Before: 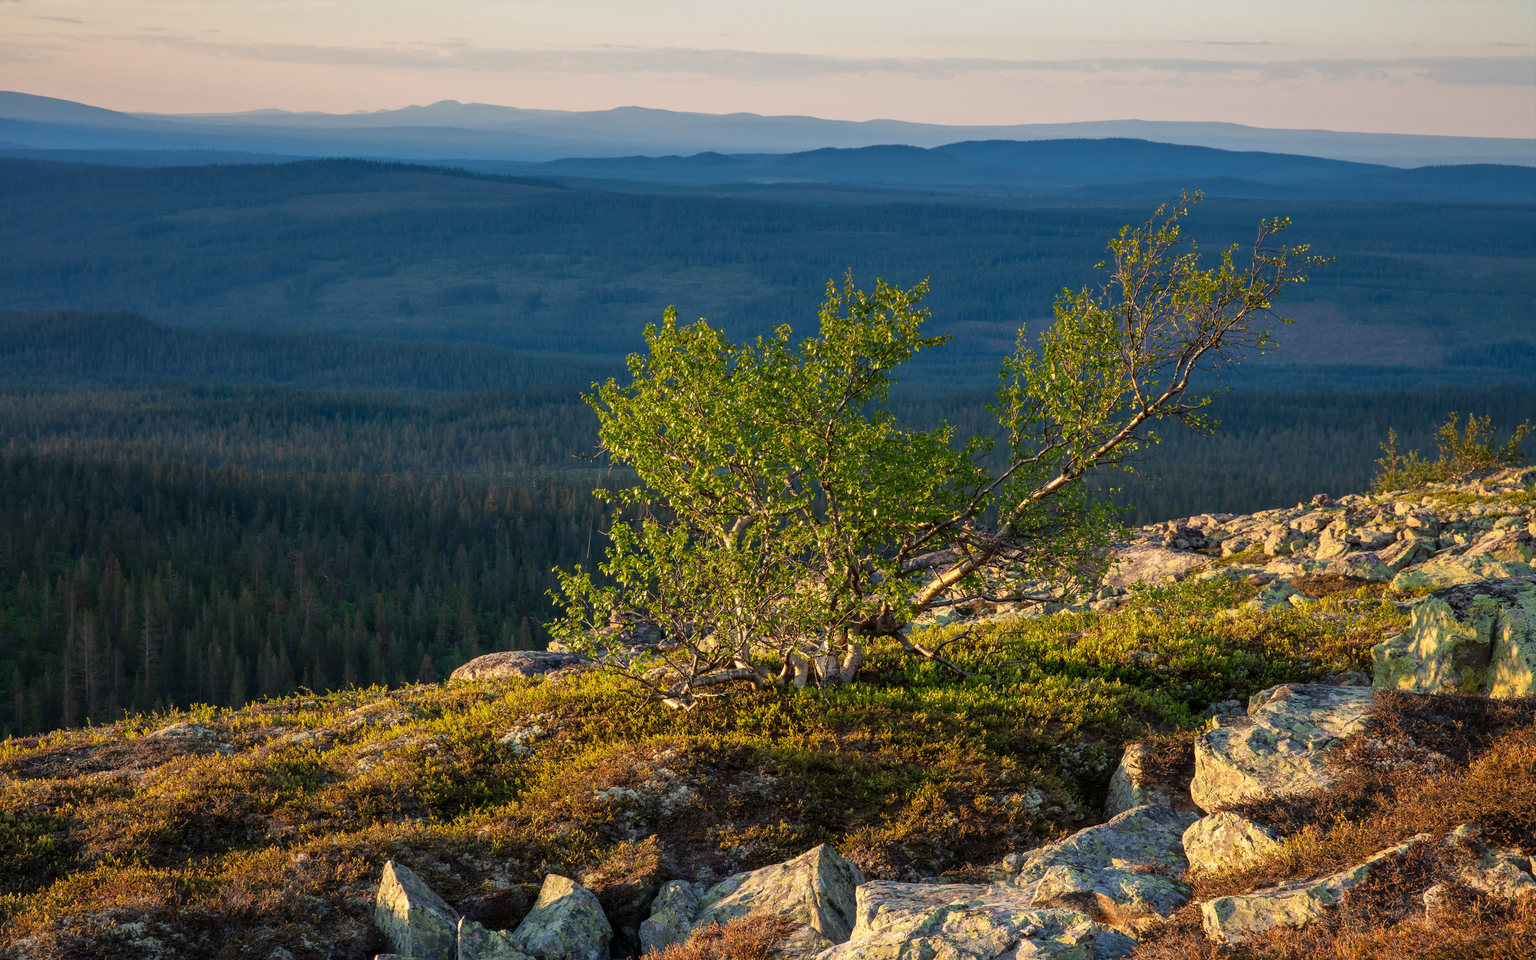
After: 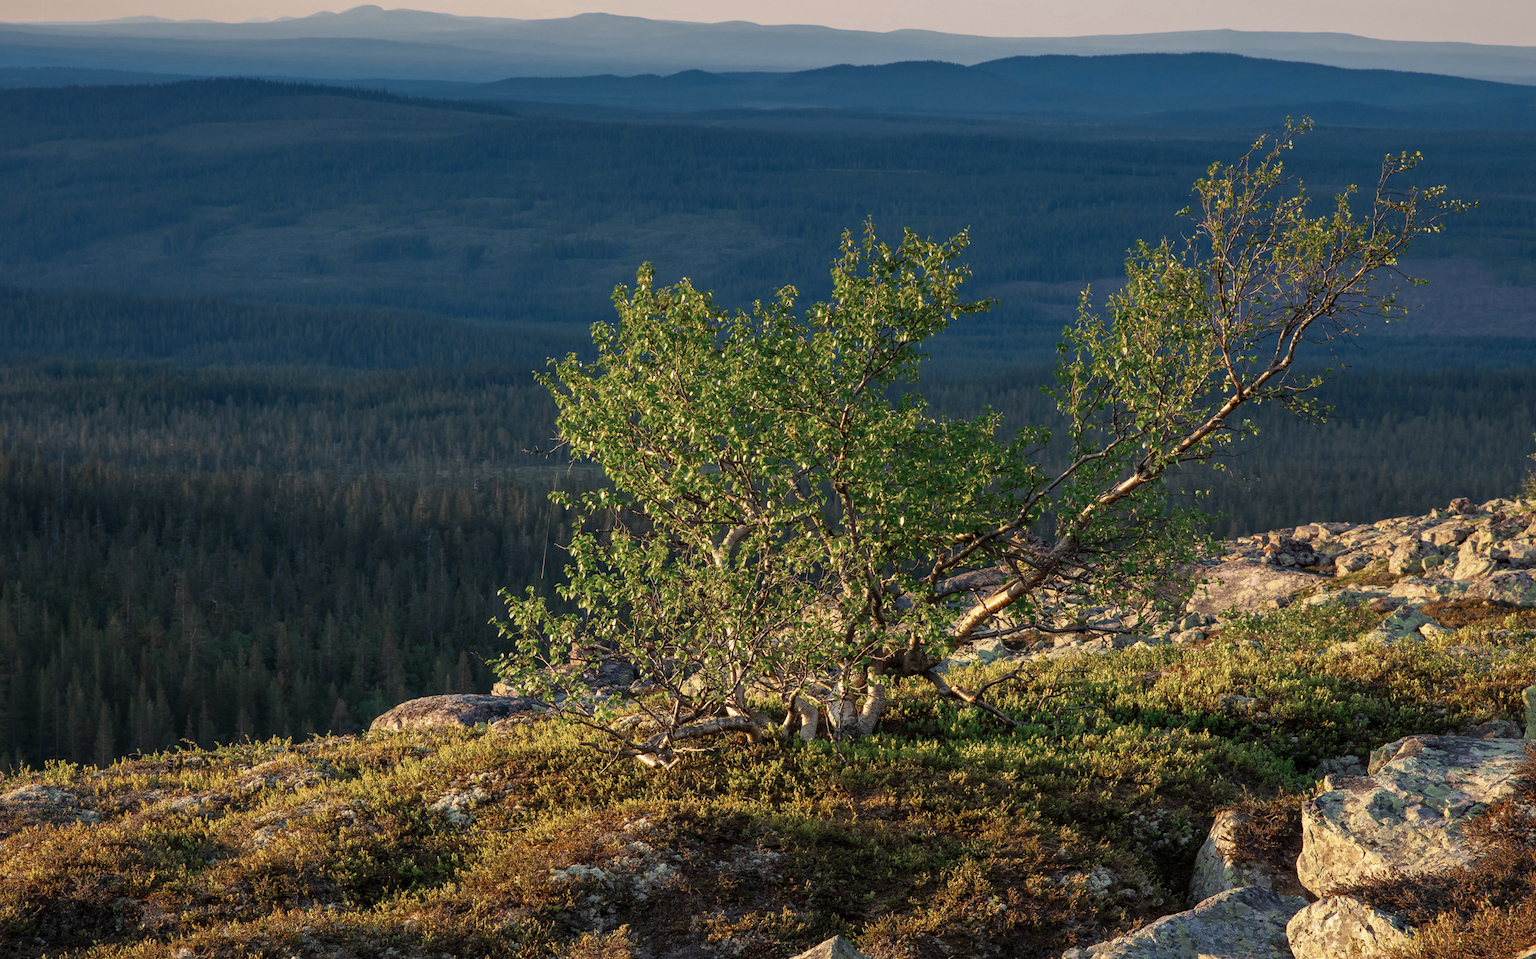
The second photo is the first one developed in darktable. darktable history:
color zones: curves: ch0 [(0, 0.5) (0.125, 0.4) (0.25, 0.5) (0.375, 0.4) (0.5, 0.4) (0.625, 0.35) (0.75, 0.35) (0.875, 0.5)]; ch1 [(0, 0.35) (0.125, 0.45) (0.25, 0.35) (0.375, 0.35) (0.5, 0.35) (0.625, 0.35) (0.75, 0.45) (0.875, 0.35)]; ch2 [(0, 0.6) (0.125, 0.5) (0.25, 0.5) (0.375, 0.6) (0.5, 0.6) (0.625, 0.5) (0.75, 0.5) (0.875, 0.5)]
crop and rotate: left 10.071%, top 10.071%, right 10.02%, bottom 10.02%
